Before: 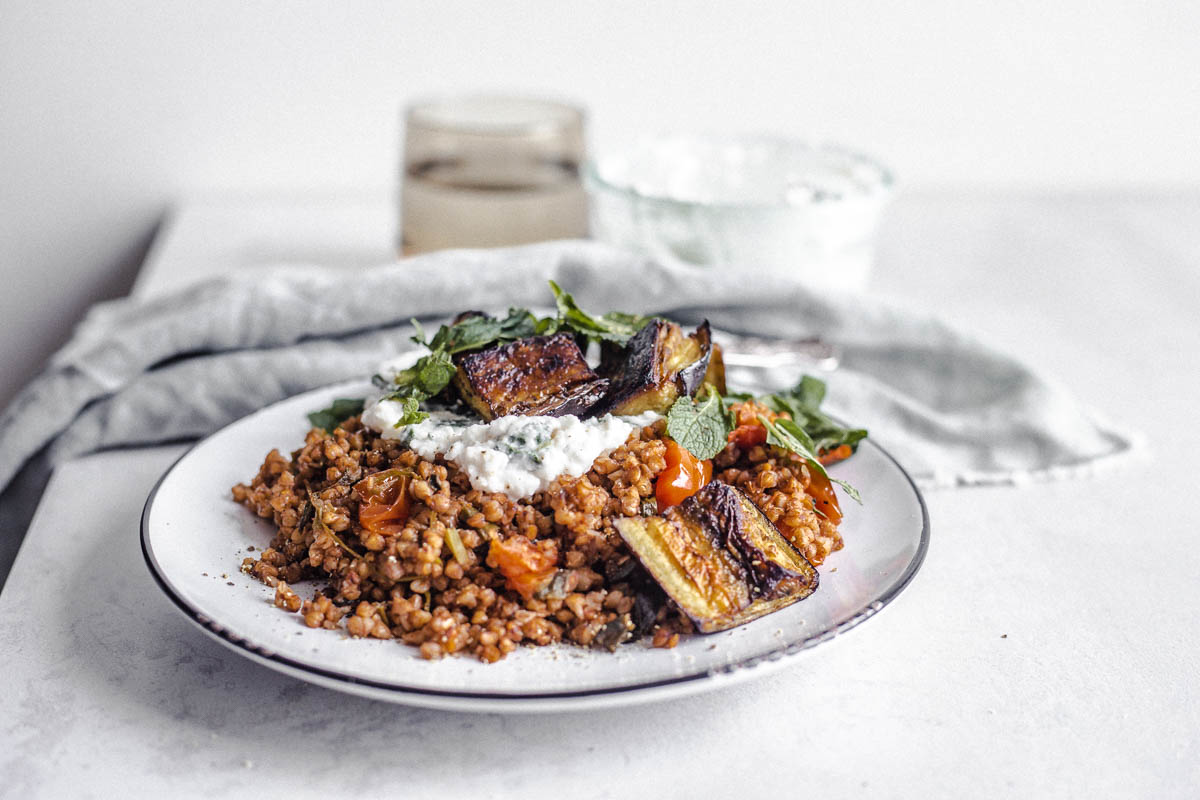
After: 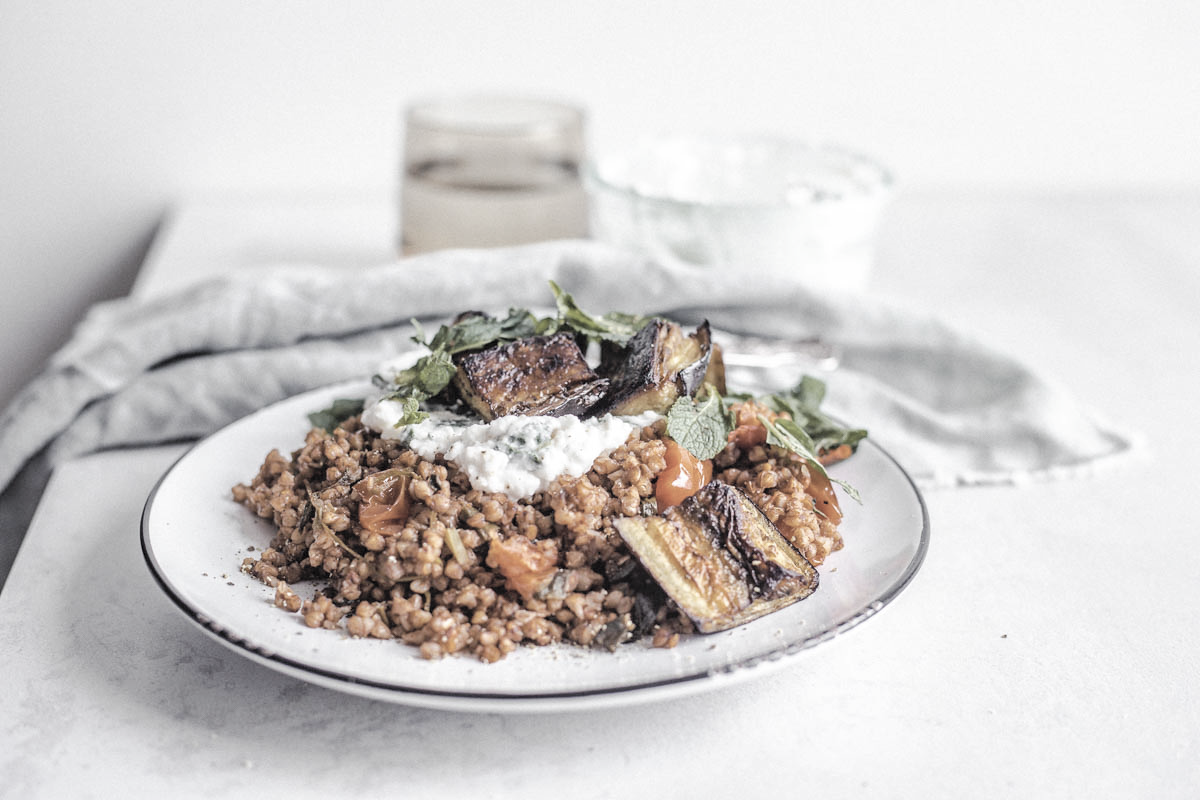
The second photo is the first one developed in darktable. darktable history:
contrast brightness saturation: brightness 0.182, saturation -0.519
